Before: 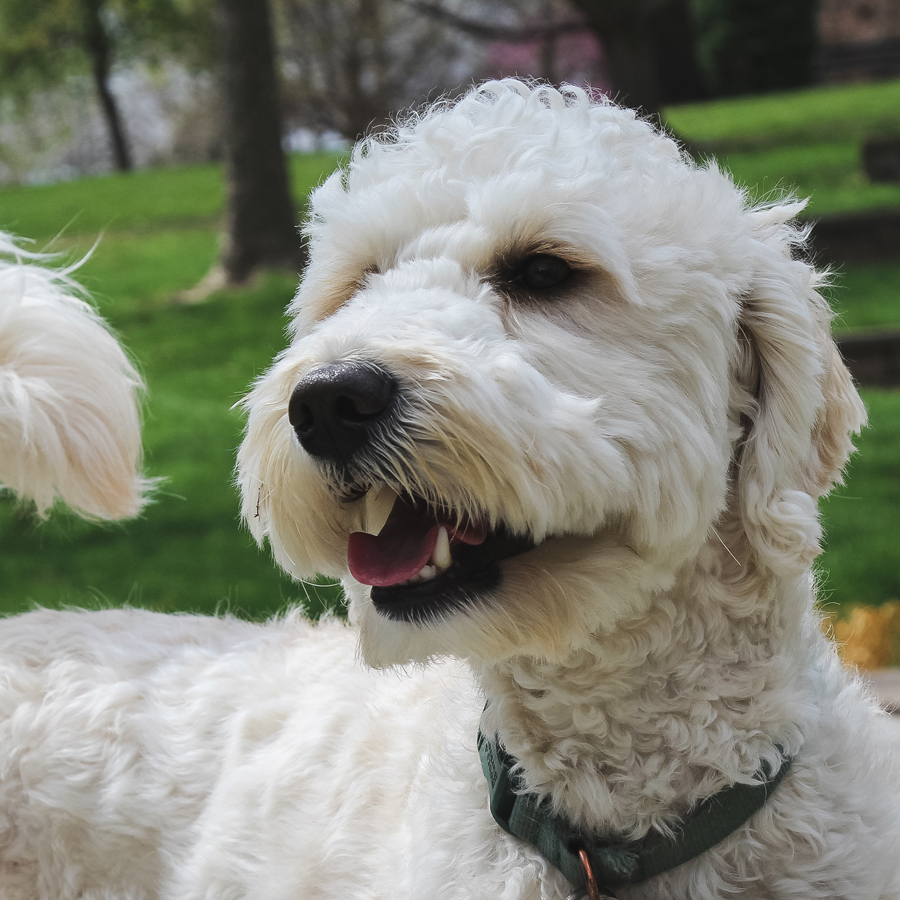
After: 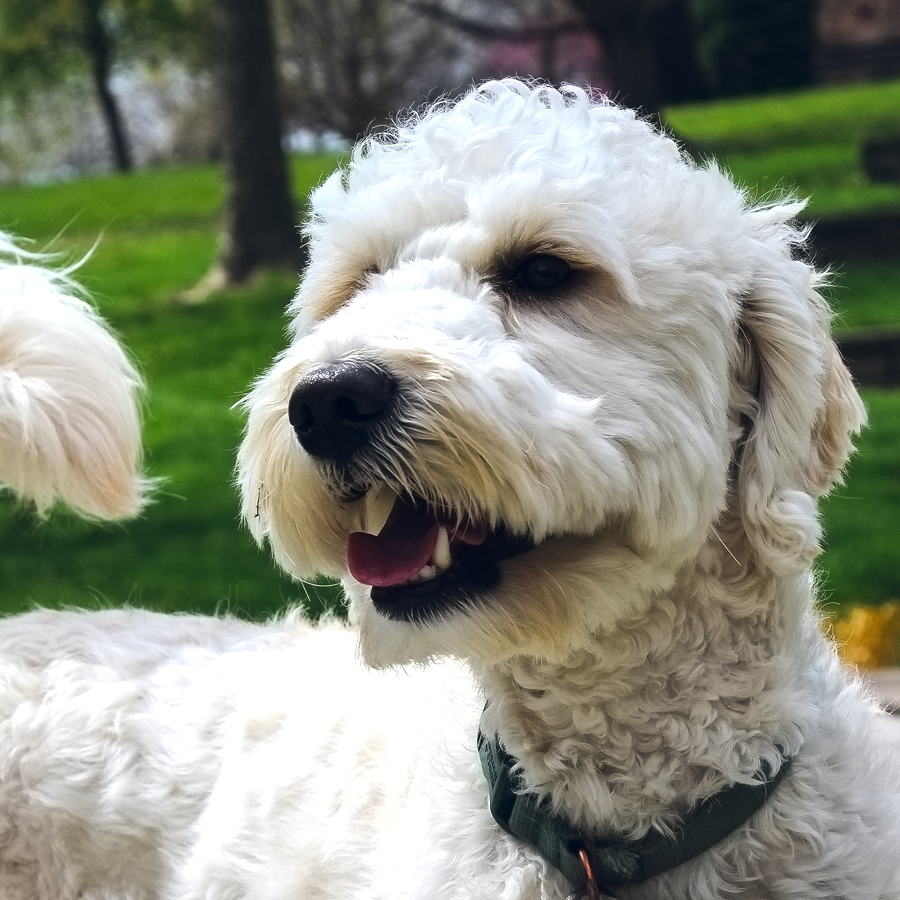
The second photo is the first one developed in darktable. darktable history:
contrast equalizer: y [[0.5 ×6], [0.5 ×6], [0.5 ×6], [0 ×6], [0, 0.039, 0.251, 0.29, 0.293, 0.292]]
color balance rgb: global offset › chroma 0.091%, global offset › hue 253.23°, perceptual saturation grading › global saturation 25.36%, perceptual brilliance grading › global brilliance 15.047%, perceptual brilliance grading › shadows -34.179%, global vibrance 20%
exposure: black level correction 0.001, compensate exposure bias true, compensate highlight preservation false
